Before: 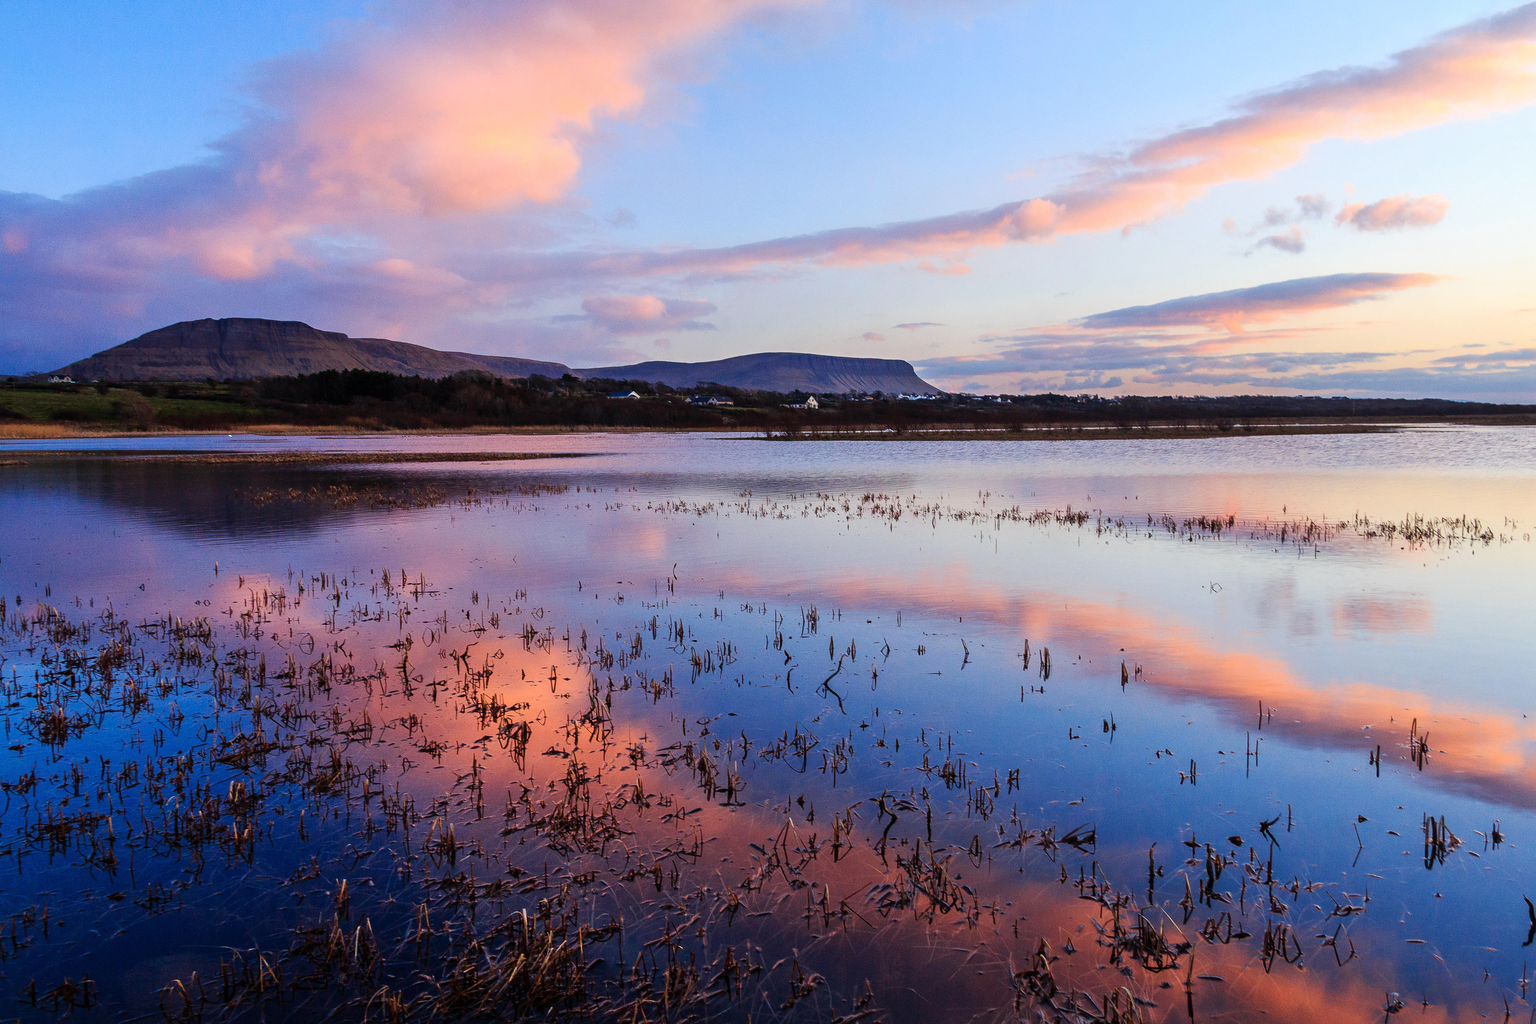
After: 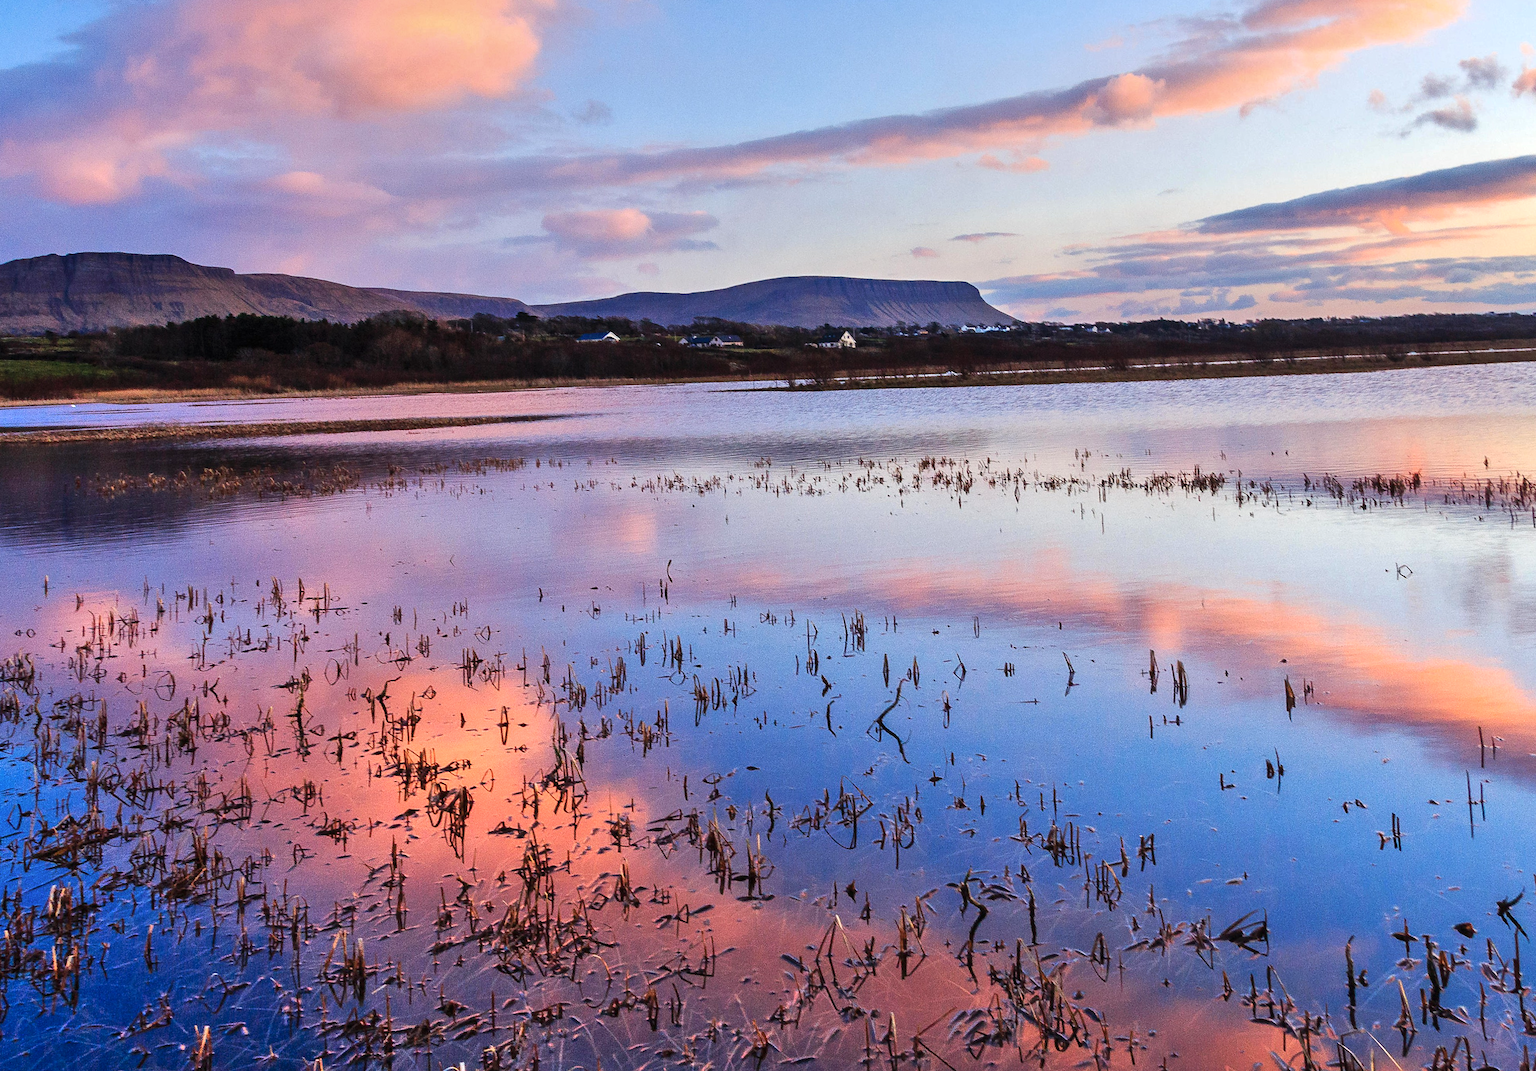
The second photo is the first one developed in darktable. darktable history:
exposure: black level correction 0, exposure 0.7 EV, compensate exposure bias true, compensate highlight preservation false
rotate and perspective: rotation -1.68°, lens shift (vertical) -0.146, crop left 0.049, crop right 0.912, crop top 0.032, crop bottom 0.96
graduated density: on, module defaults
crop and rotate: left 10.071%, top 10.071%, right 10.02%, bottom 10.02%
shadows and highlights: soften with gaussian
